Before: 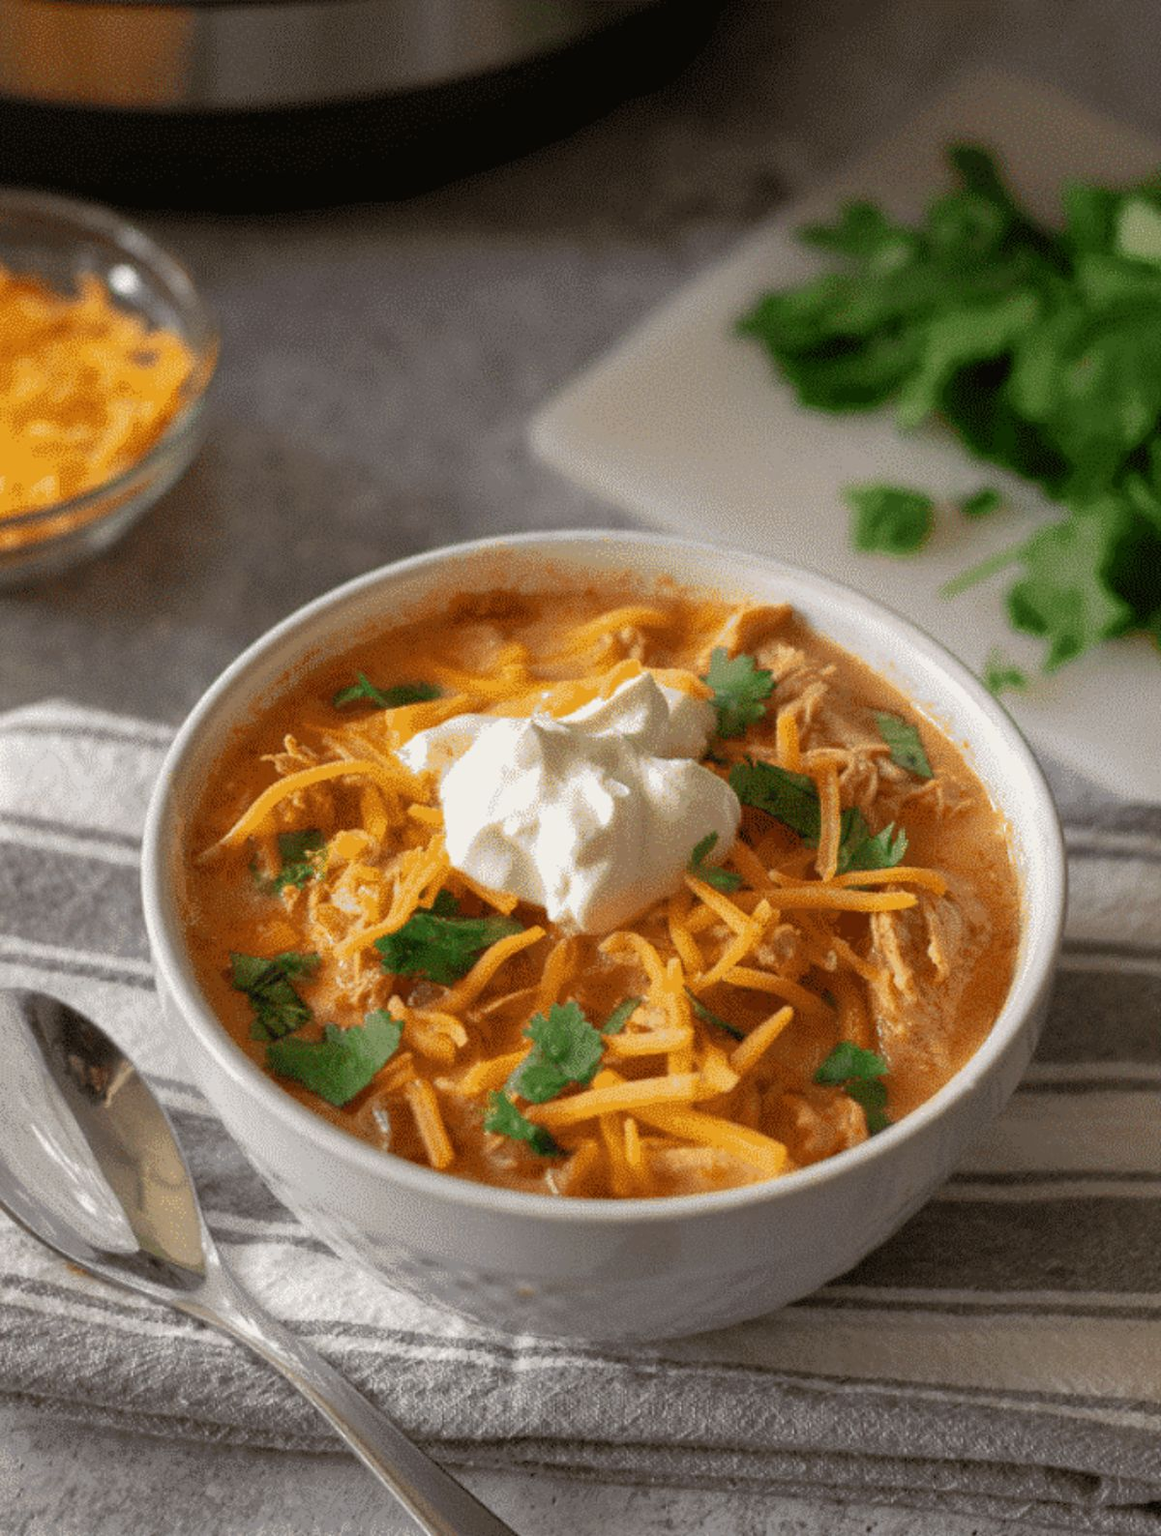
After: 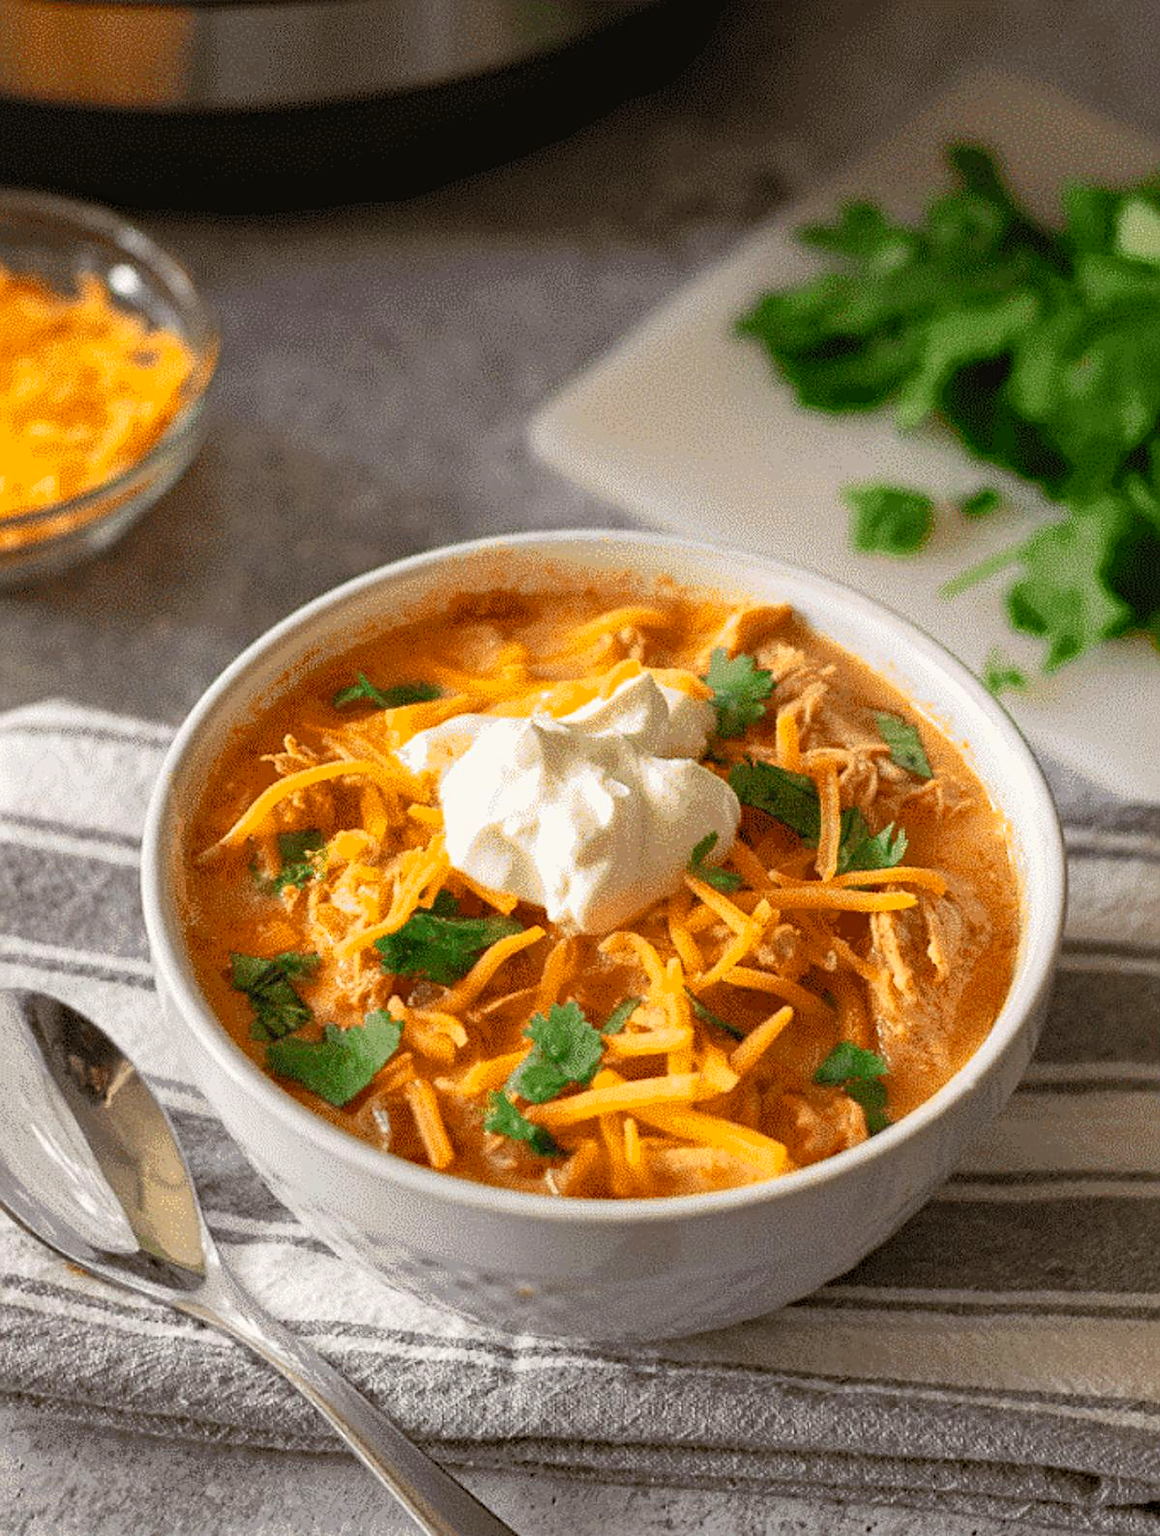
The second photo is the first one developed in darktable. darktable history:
sharpen: radius 2.138, amount 0.378, threshold 0.208
contrast brightness saturation: contrast 0.203, brightness 0.16, saturation 0.217
haze removal: compatibility mode true, adaptive false
